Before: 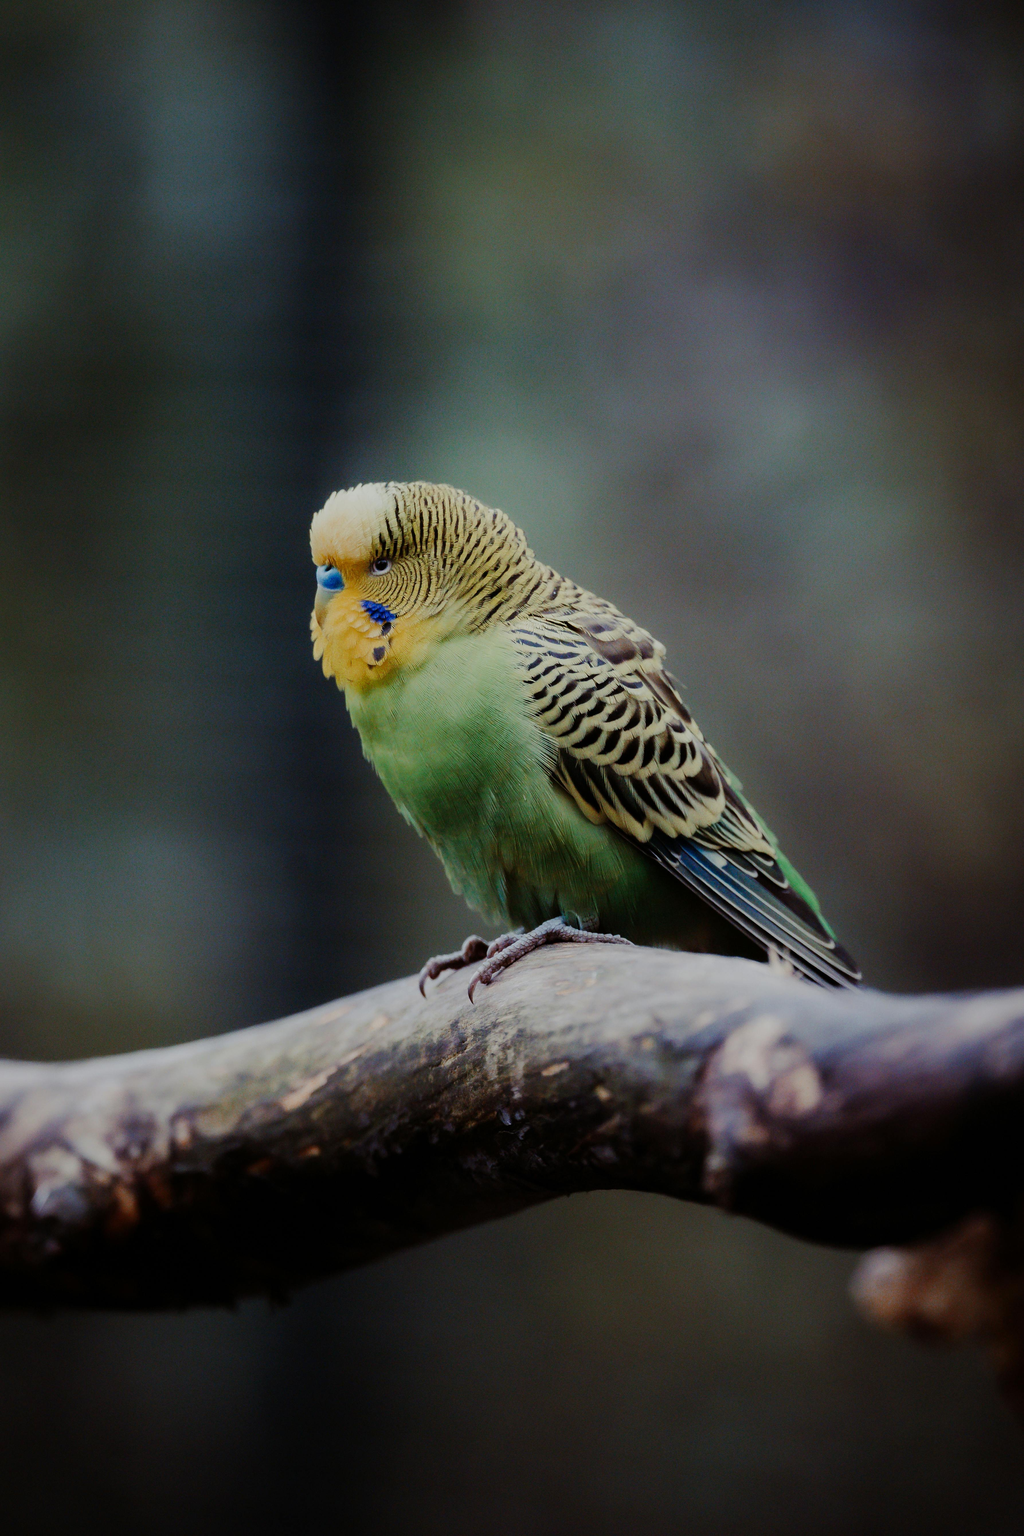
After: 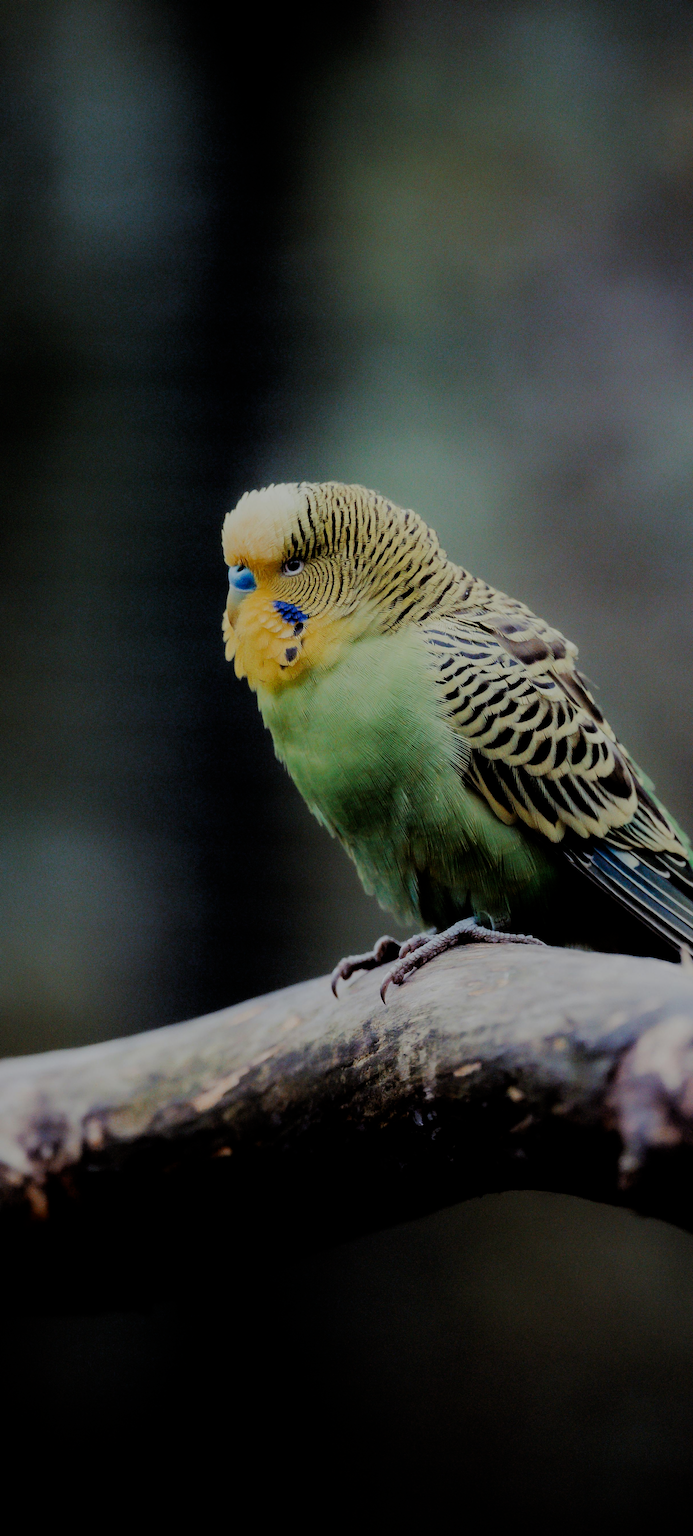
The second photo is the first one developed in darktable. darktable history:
shadows and highlights: shadows -20.07, white point adjustment -1.96, highlights -35.14
filmic rgb: black relative exposure -7.72 EV, white relative exposure 4.39 EV, target black luminance 0%, hardness 3.75, latitude 50.59%, contrast 1.074, highlights saturation mix 8.92%, shadows ↔ highlights balance -0.212%, iterations of high-quality reconstruction 0
crop and rotate: left 8.64%, right 23.615%
